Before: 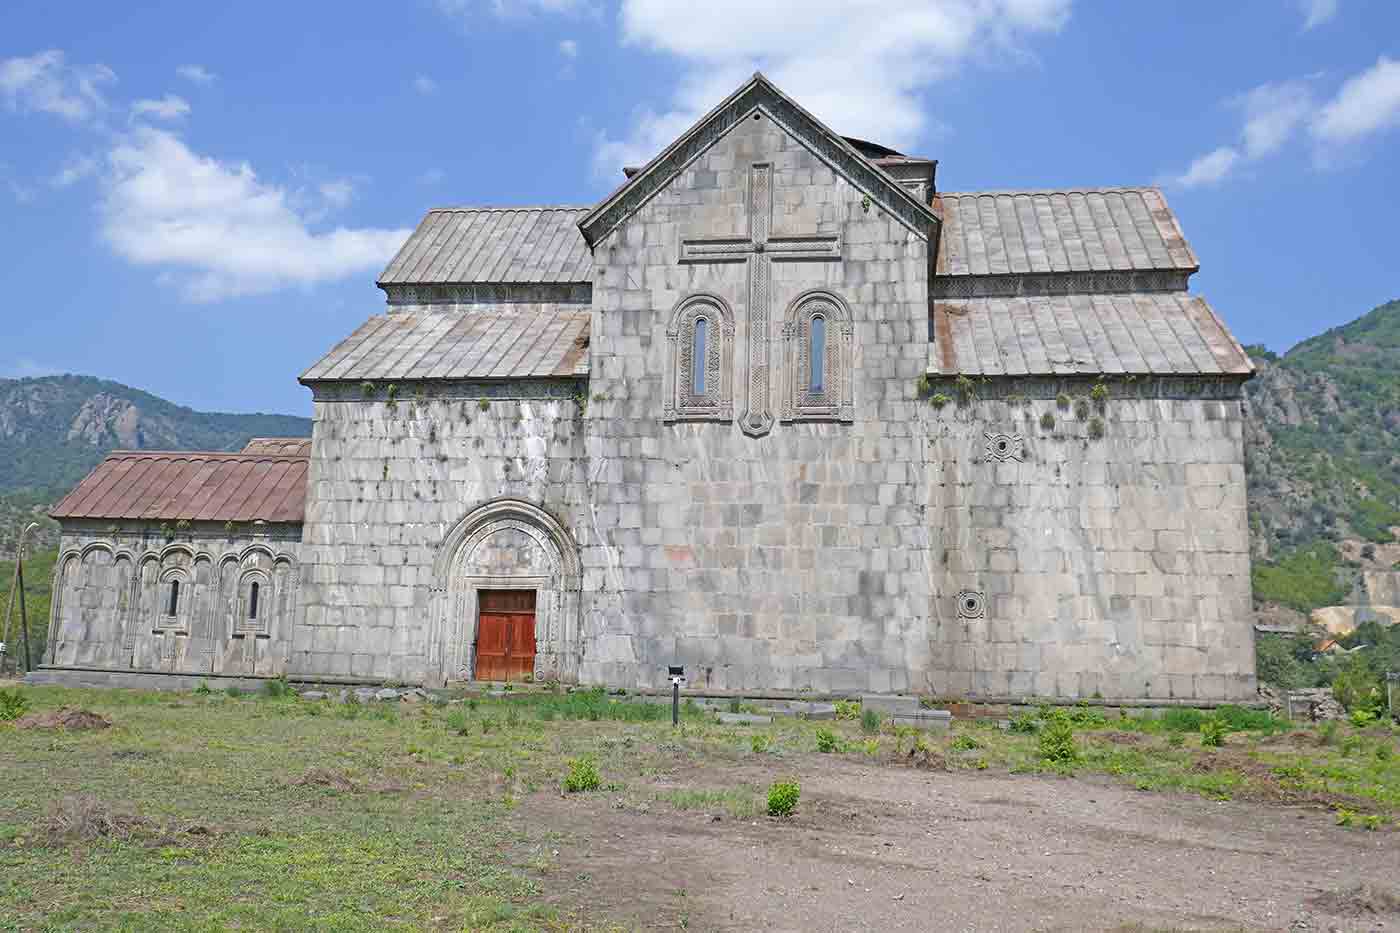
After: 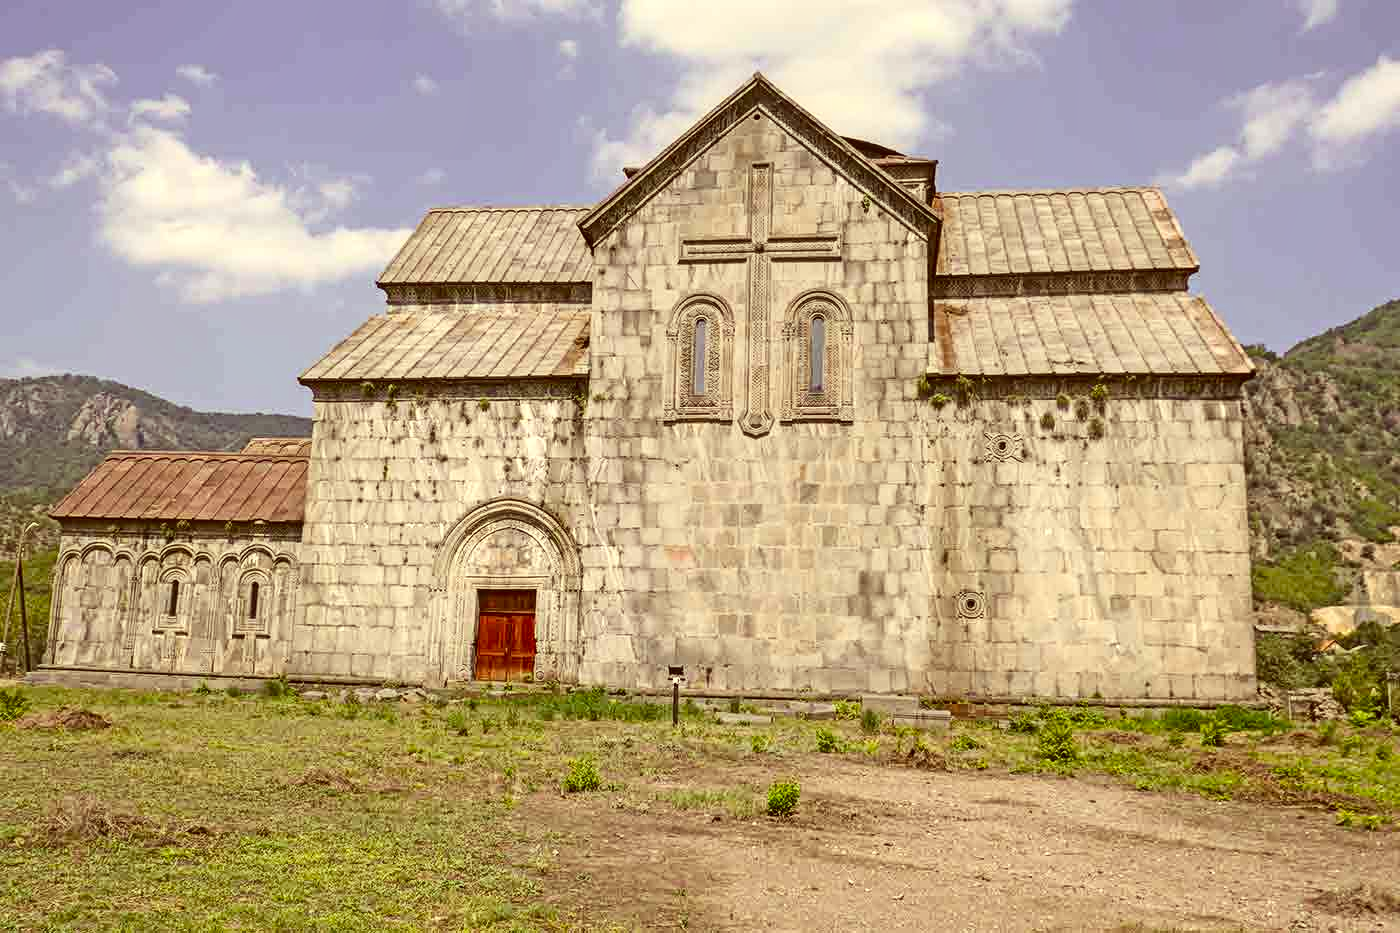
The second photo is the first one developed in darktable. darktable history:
local contrast: detail 130%
color correction: highlights a* 1.12, highlights b* 24.26, shadows a* 15.58, shadows b* 24.26
contrast brightness saturation: contrast 0.22
